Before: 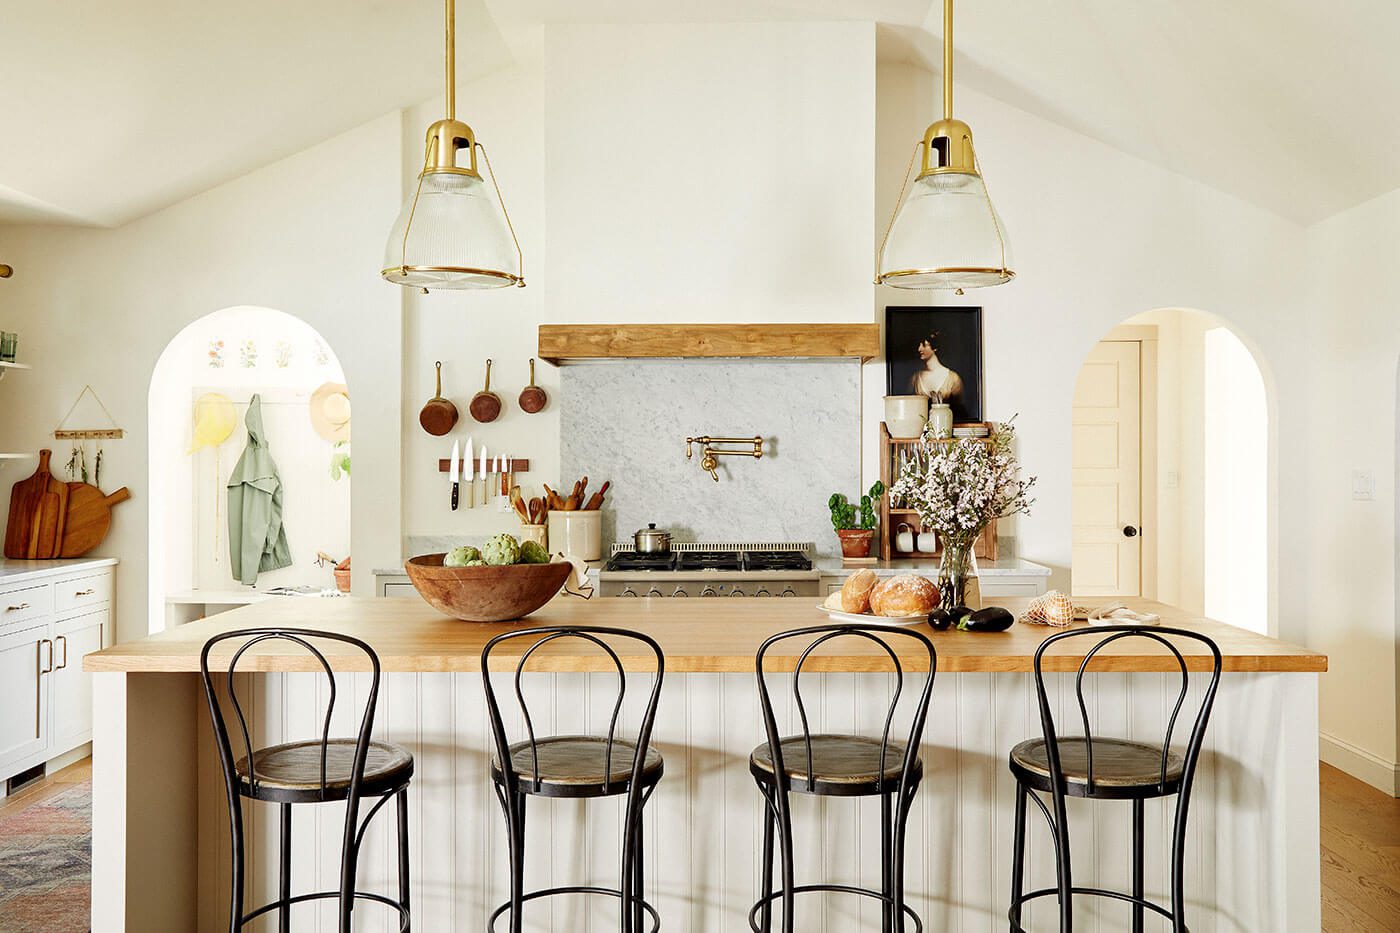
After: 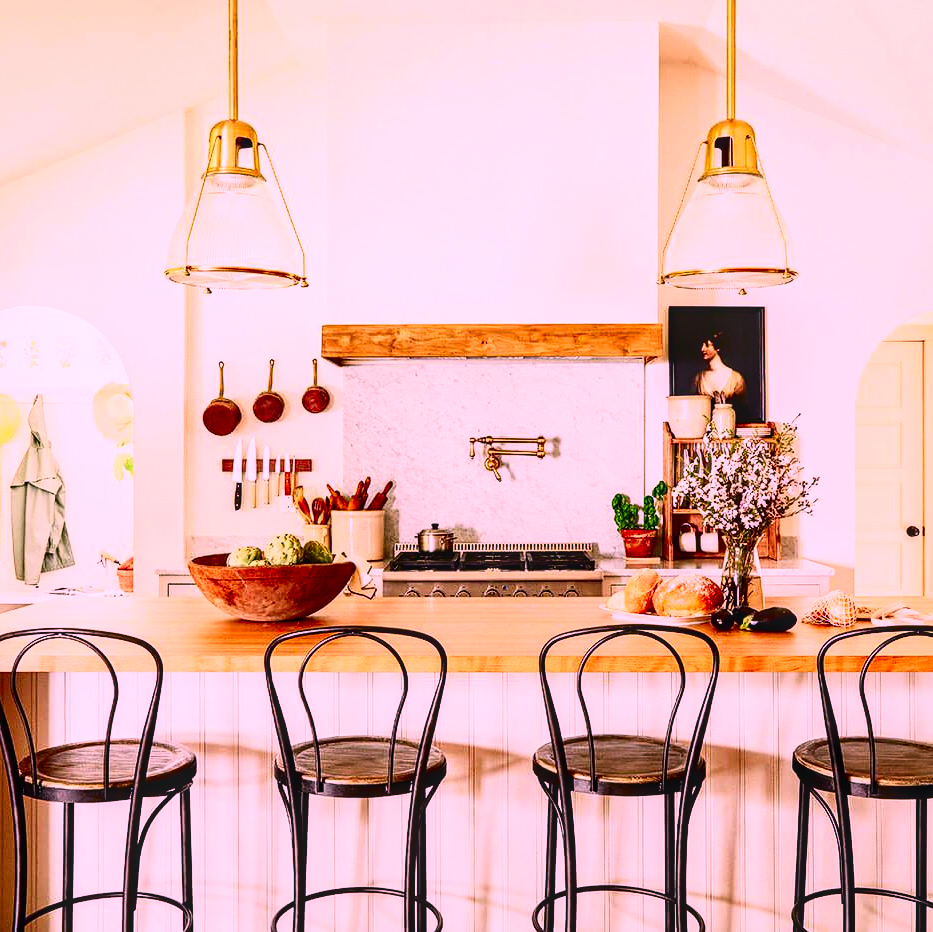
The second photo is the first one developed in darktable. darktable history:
white balance: red 1.188, blue 1.11
contrast brightness saturation: contrast 0.19, brightness -0.11, saturation 0.21
crop and rotate: left 15.546%, right 17.787%
tone curve: curves: ch0 [(0, 0) (0.051, 0.03) (0.096, 0.071) (0.243, 0.246) (0.461, 0.515) (0.605, 0.692) (0.761, 0.85) (0.881, 0.933) (1, 0.984)]; ch1 [(0, 0) (0.1, 0.038) (0.318, 0.243) (0.431, 0.384) (0.488, 0.475) (0.499, 0.499) (0.534, 0.546) (0.567, 0.592) (0.601, 0.632) (0.734, 0.809) (1, 1)]; ch2 [(0, 0) (0.297, 0.257) (0.414, 0.379) (0.453, 0.45) (0.479, 0.483) (0.504, 0.499) (0.52, 0.519) (0.541, 0.554) (0.614, 0.652) (0.817, 0.874) (1, 1)], color space Lab, independent channels, preserve colors none
local contrast: on, module defaults
